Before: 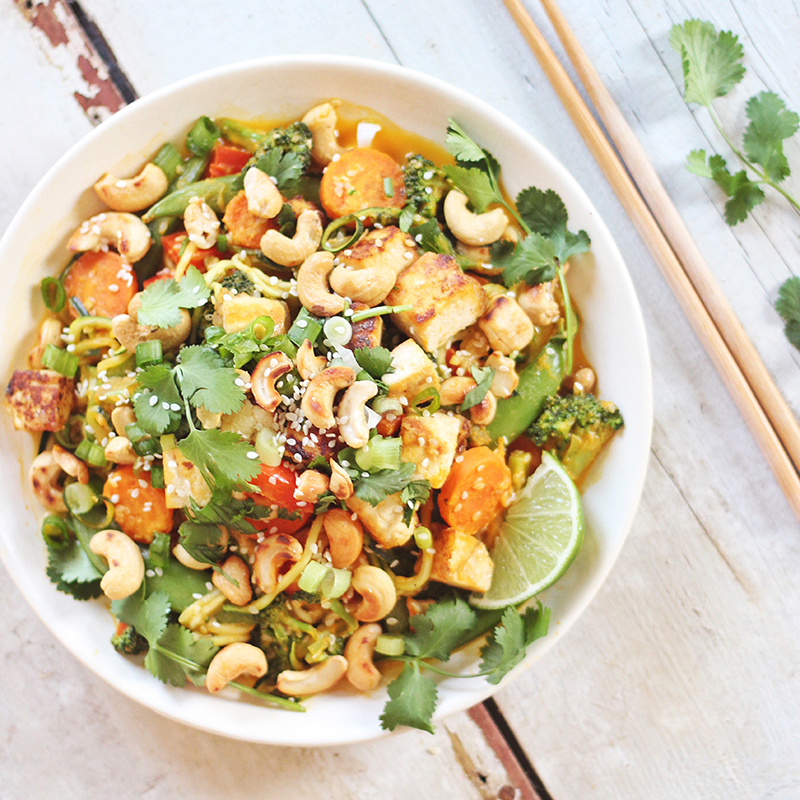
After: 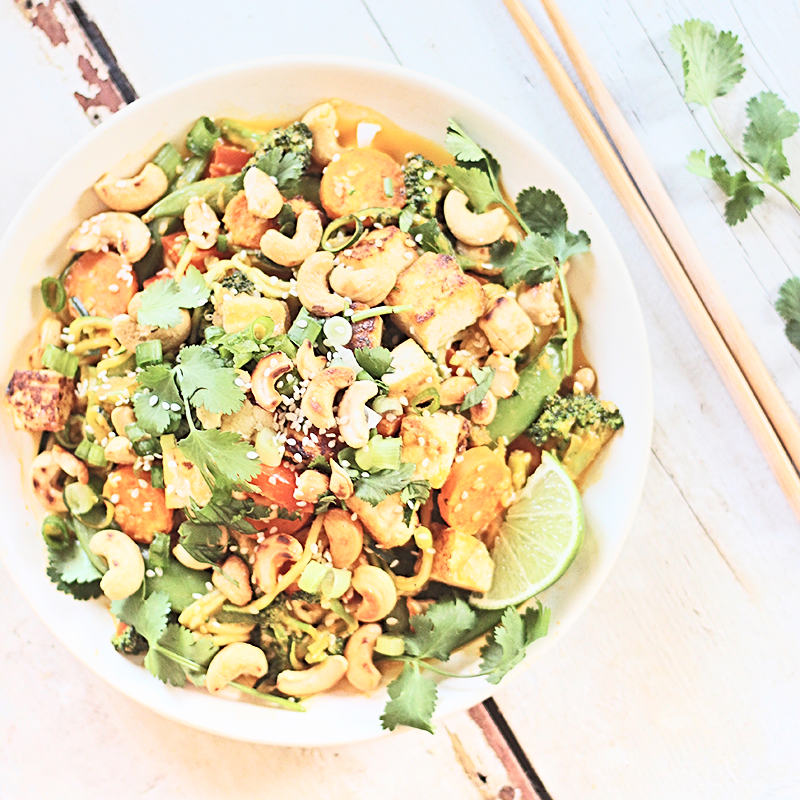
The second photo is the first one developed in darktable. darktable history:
sharpen: radius 3.119
contrast brightness saturation: contrast 0.39, brightness 0.53
graduated density: rotation 5.63°, offset 76.9
